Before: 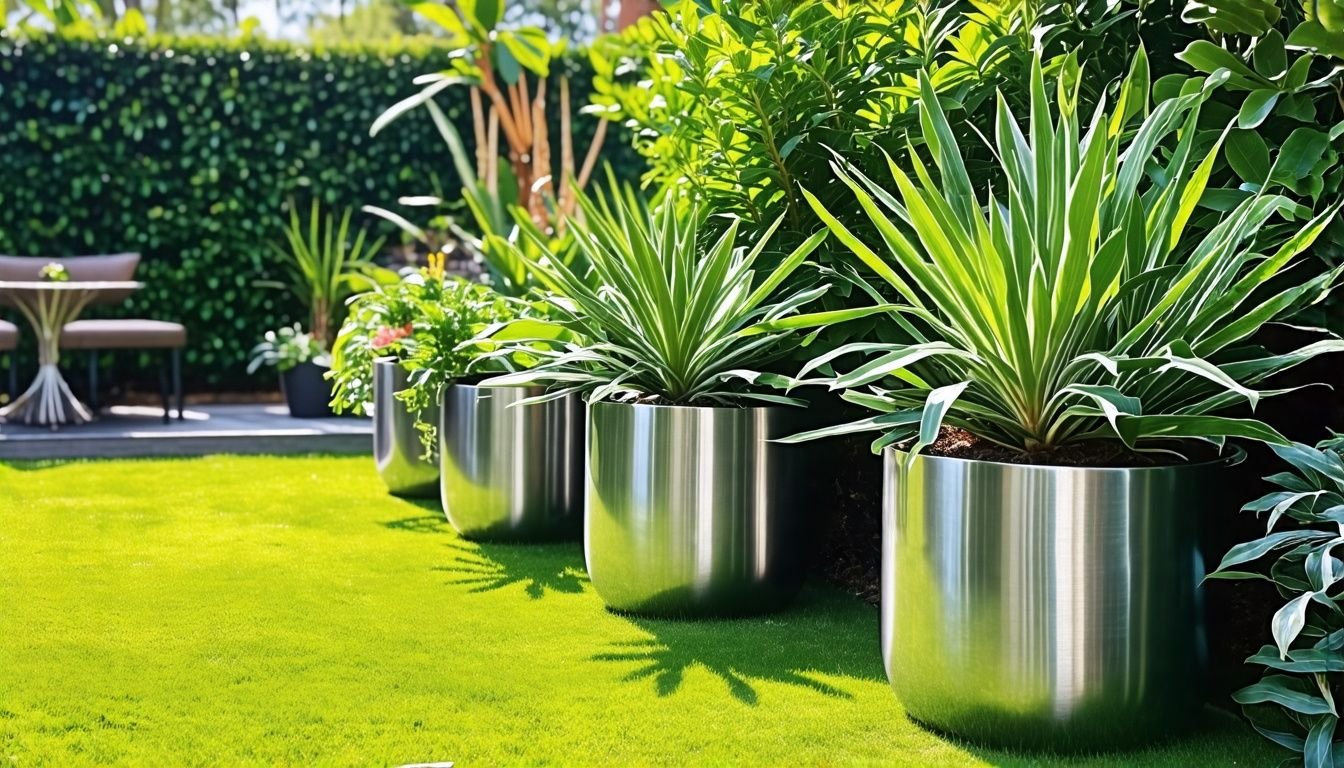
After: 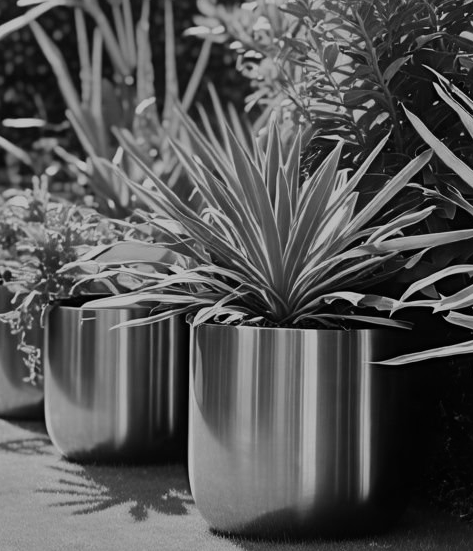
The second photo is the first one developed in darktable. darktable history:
exposure: exposure -0.962 EV, compensate highlight preservation false
color calibration: output gray [0.714, 0.278, 0, 0], gray › normalize channels true, illuminant as shot in camera, x 0.37, y 0.382, temperature 4313.76 K, gamut compression 0.027
crop and rotate: left 29.499%, top 10.168%, right 35.301%, bottom 18.036%
